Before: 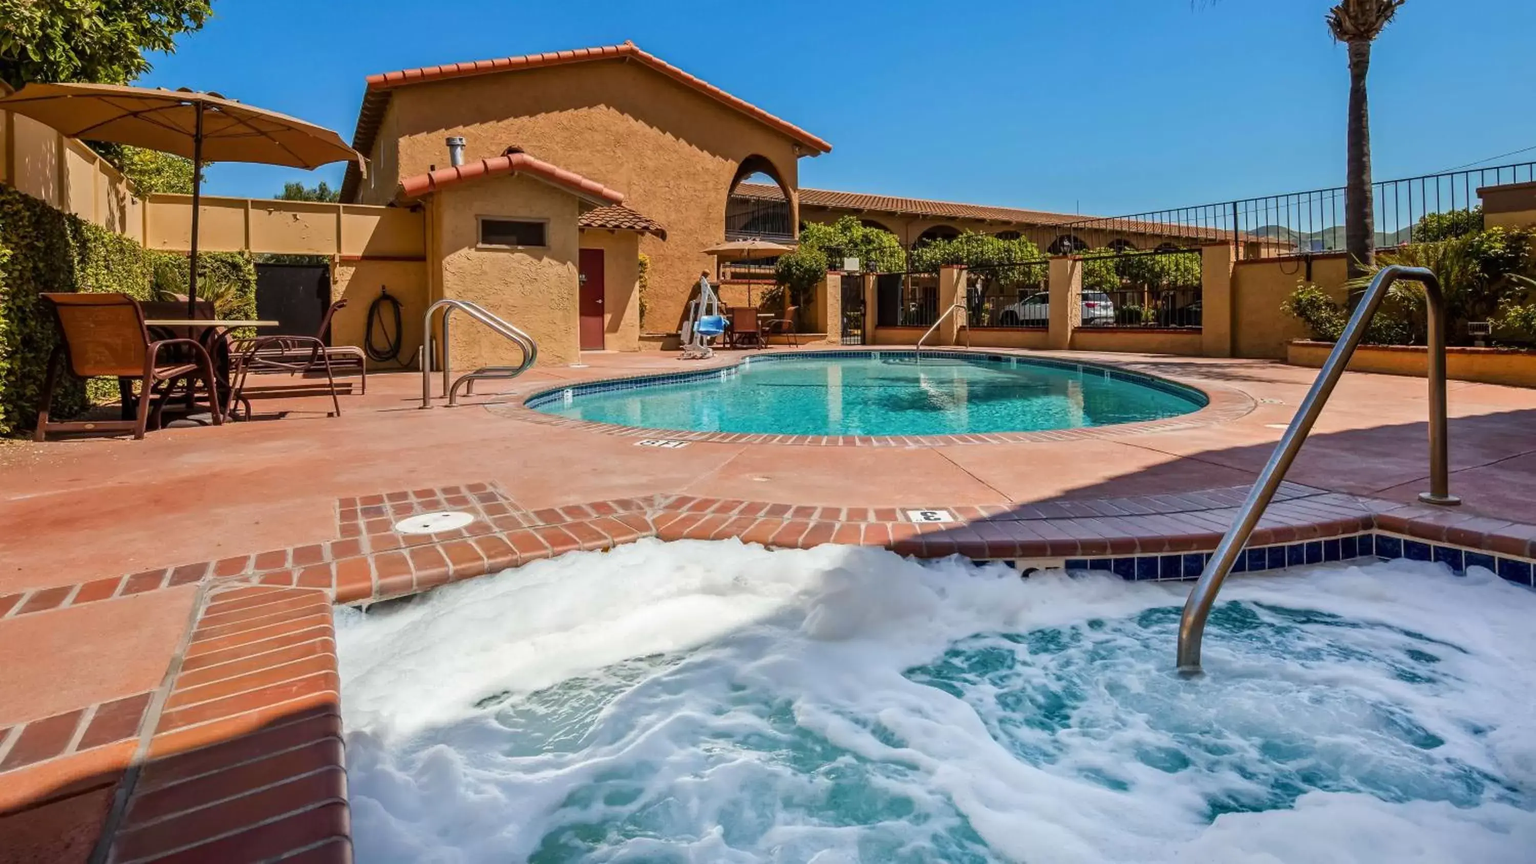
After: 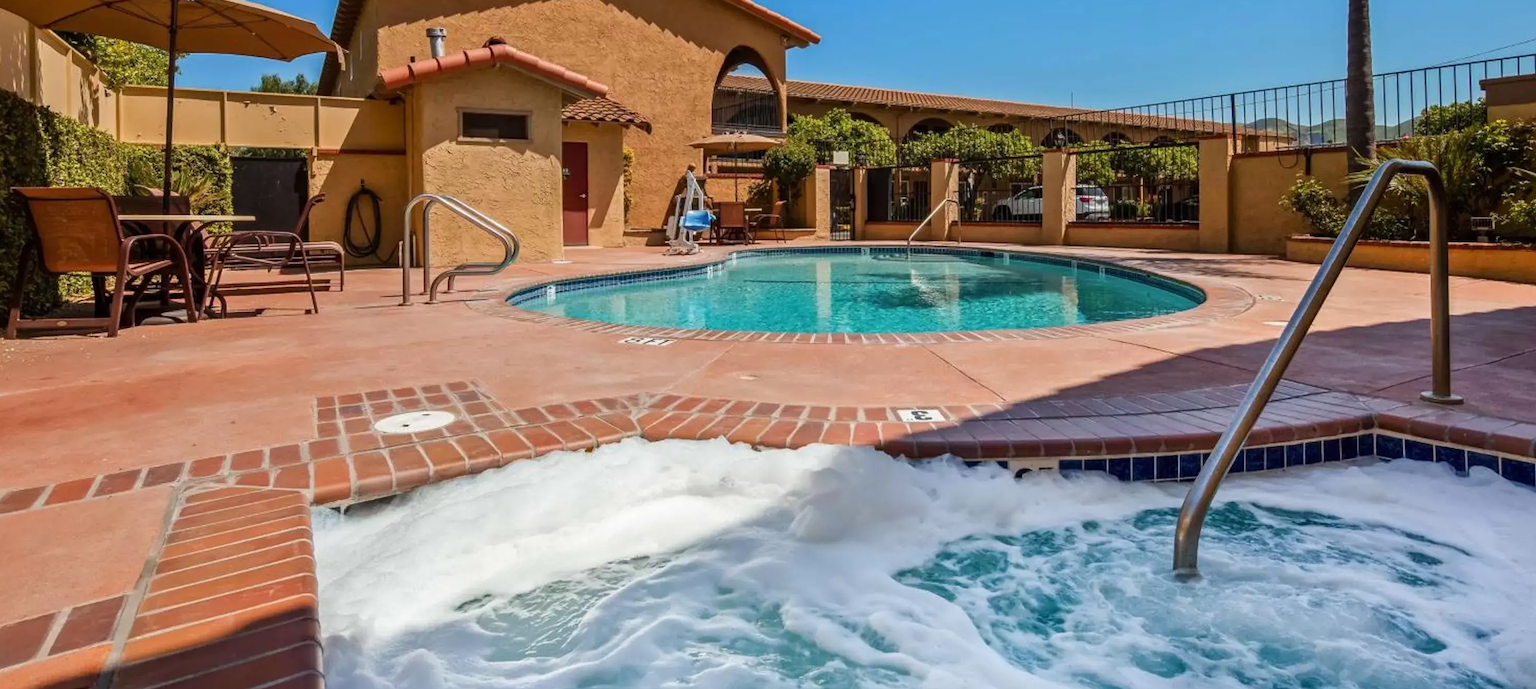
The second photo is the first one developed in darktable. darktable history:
crop and rotate: left 1.914%, top 12.743%, right 0.238%, bottom 9.157%
